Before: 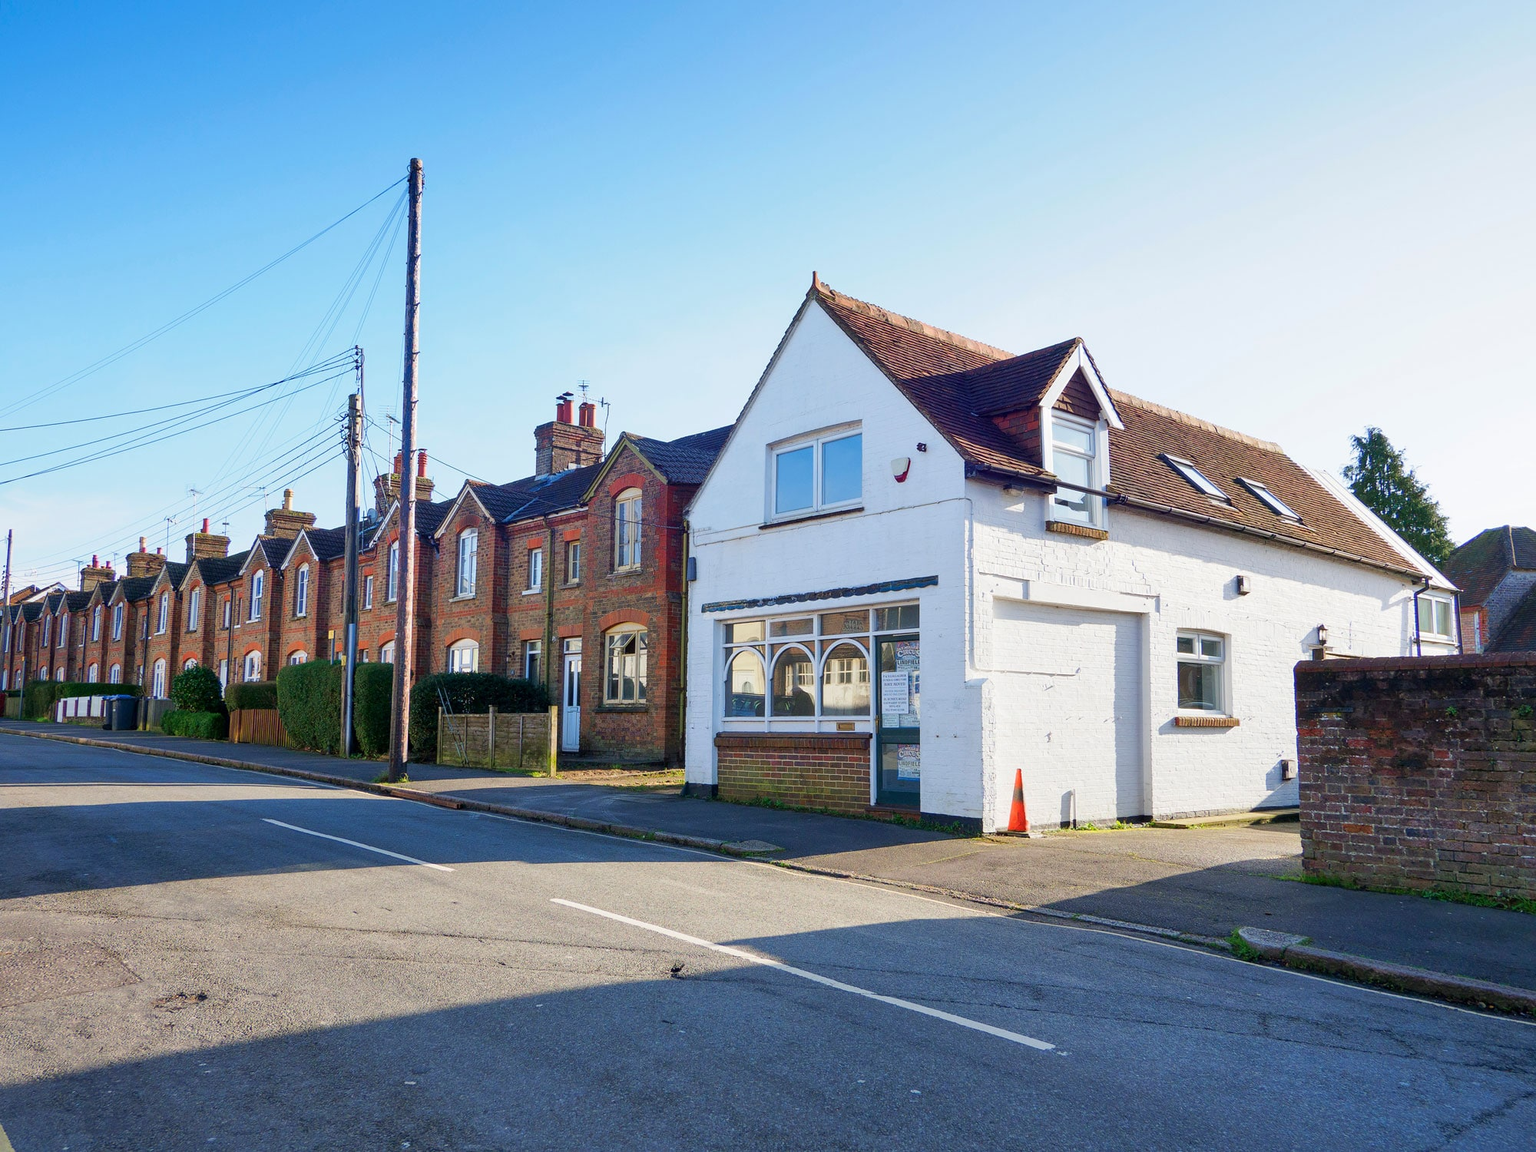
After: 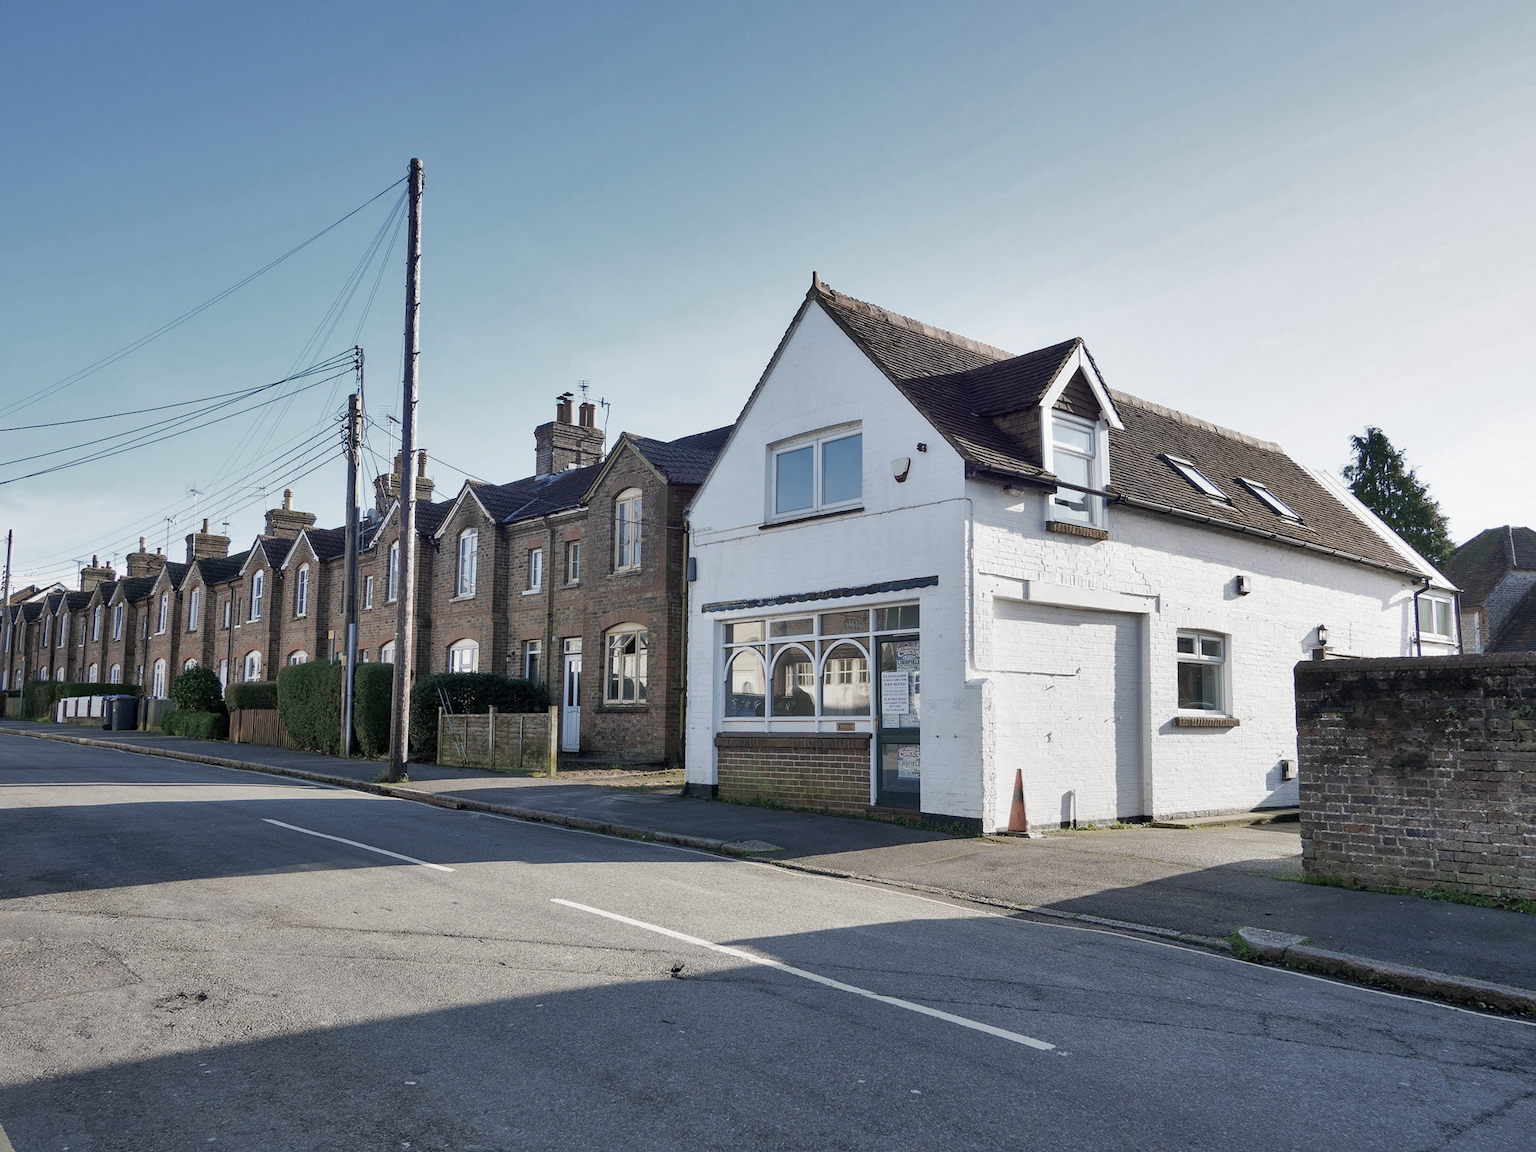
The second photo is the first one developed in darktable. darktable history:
rotate and perspective: automatic cropping off
shadows and highlights: soften with gaussian
color zones: curves: ch0 [(0, 0.487) (0.241, 0.395) (0.434, 0.373) (0.658, 0.412) (0.838, 0.487)]; ch1 [(0, 0) (0.053, 0.053) (0.211, 0.202) (0.579, 0.259) (0.781, 0.241)]
tone equalizer: on, module defaults
